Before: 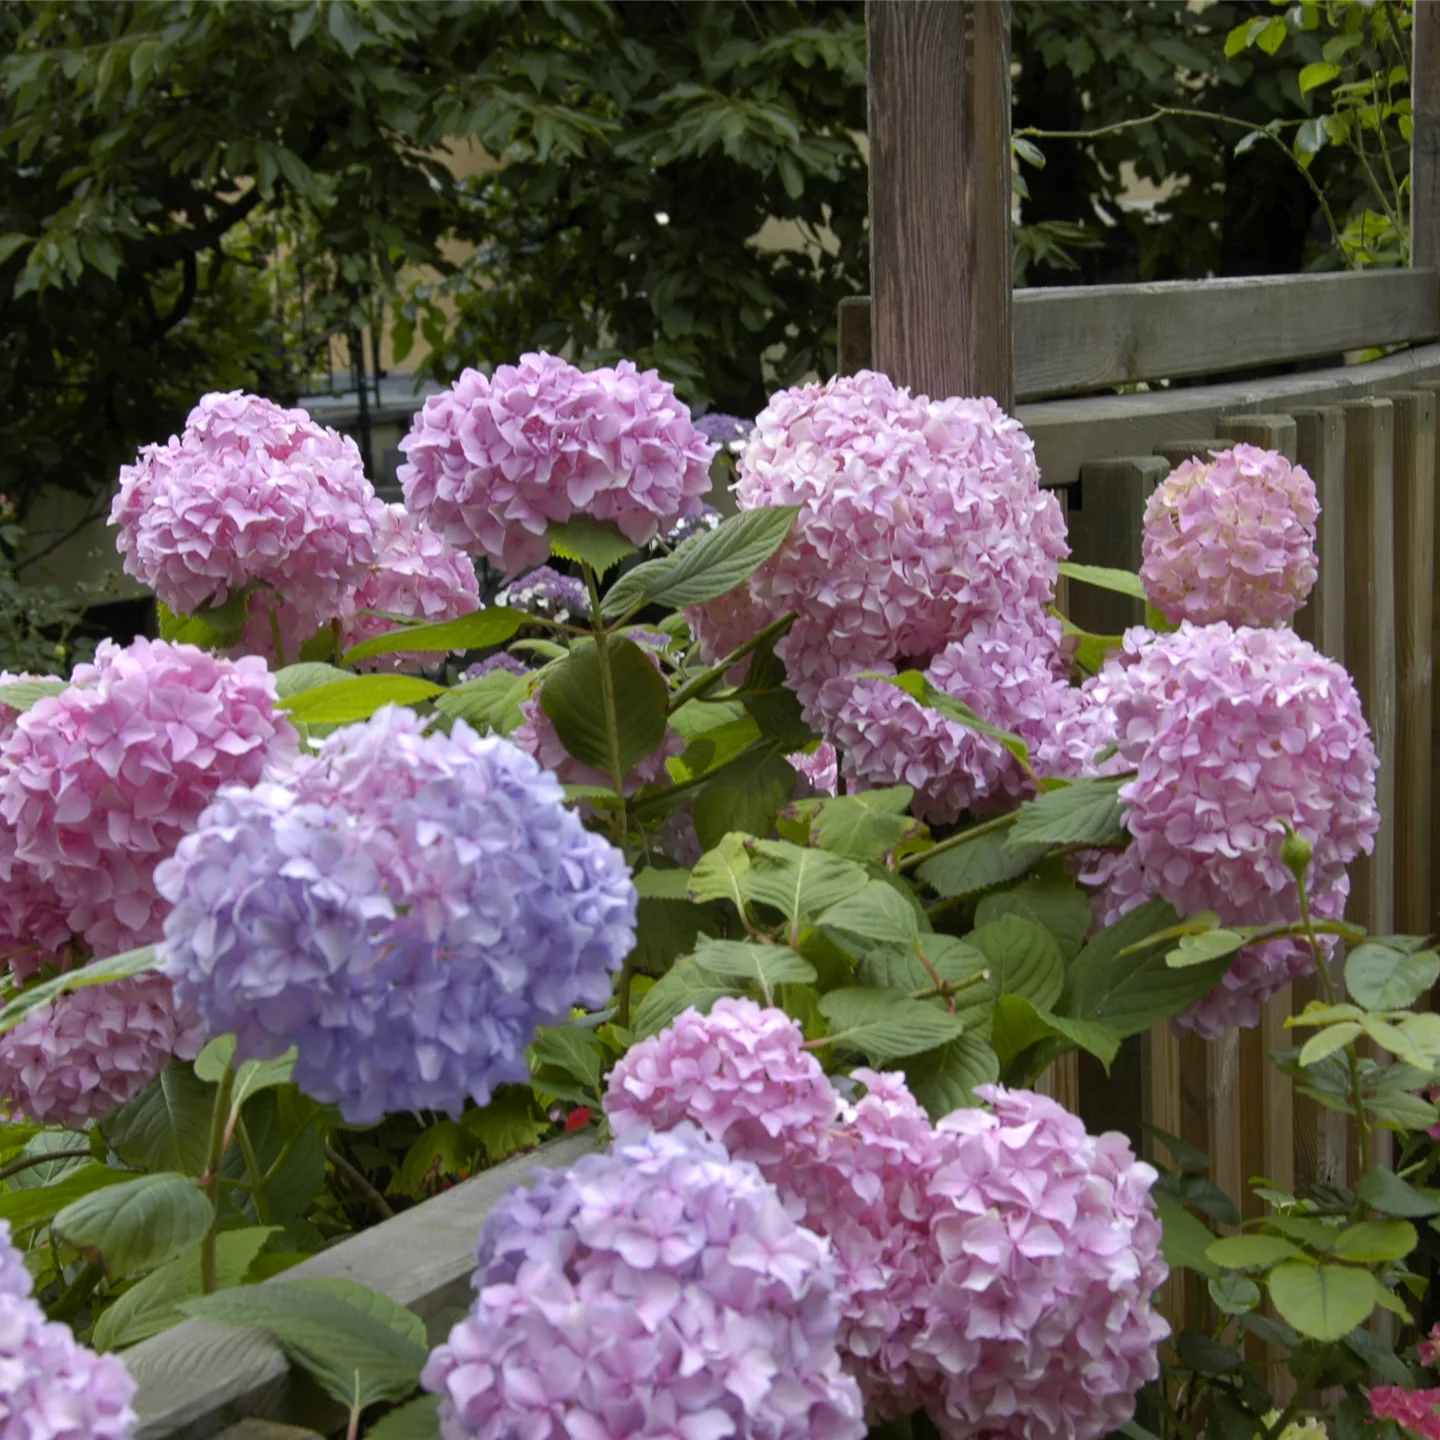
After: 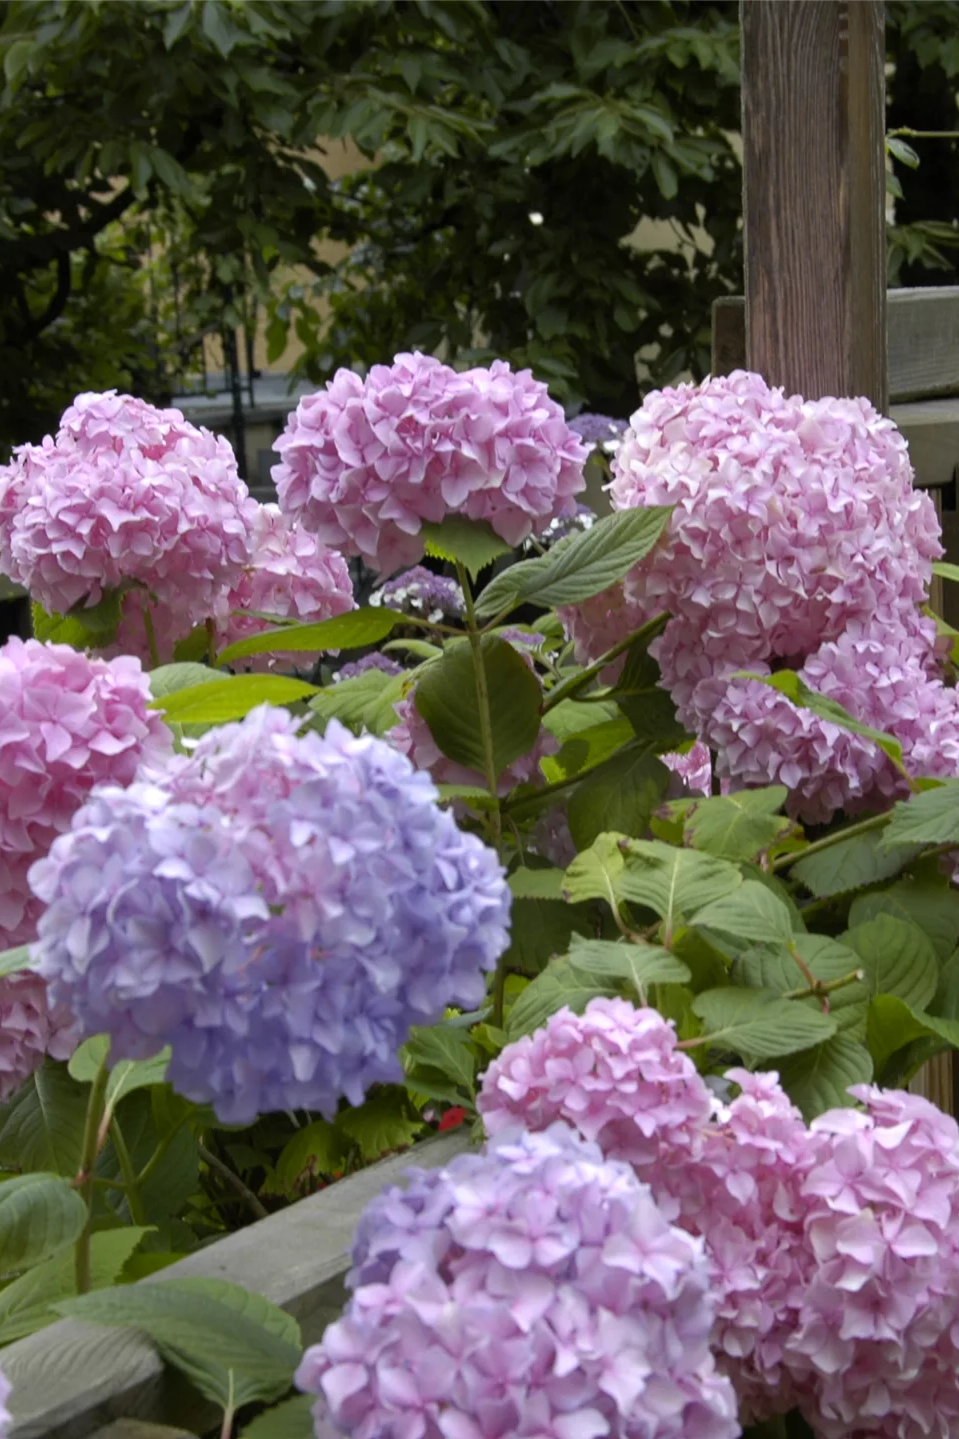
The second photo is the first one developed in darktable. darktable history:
white balance: emerald 1
crop and rotate: left 8.786%, right 24.548%
tone equalizer: on, module defaults
